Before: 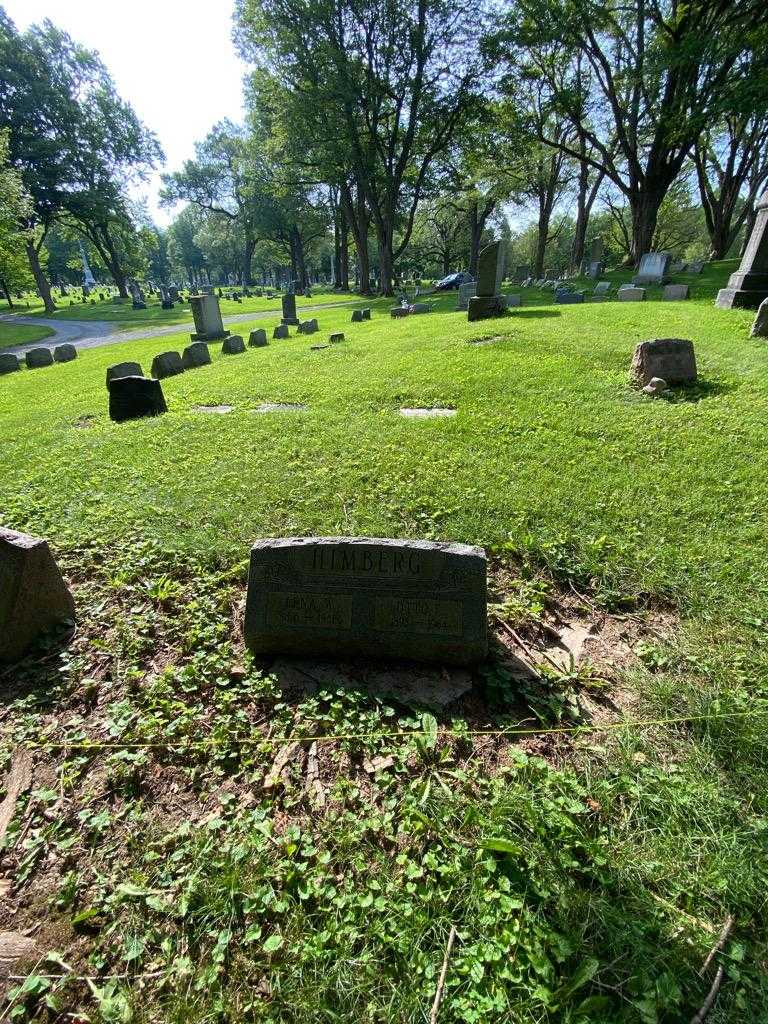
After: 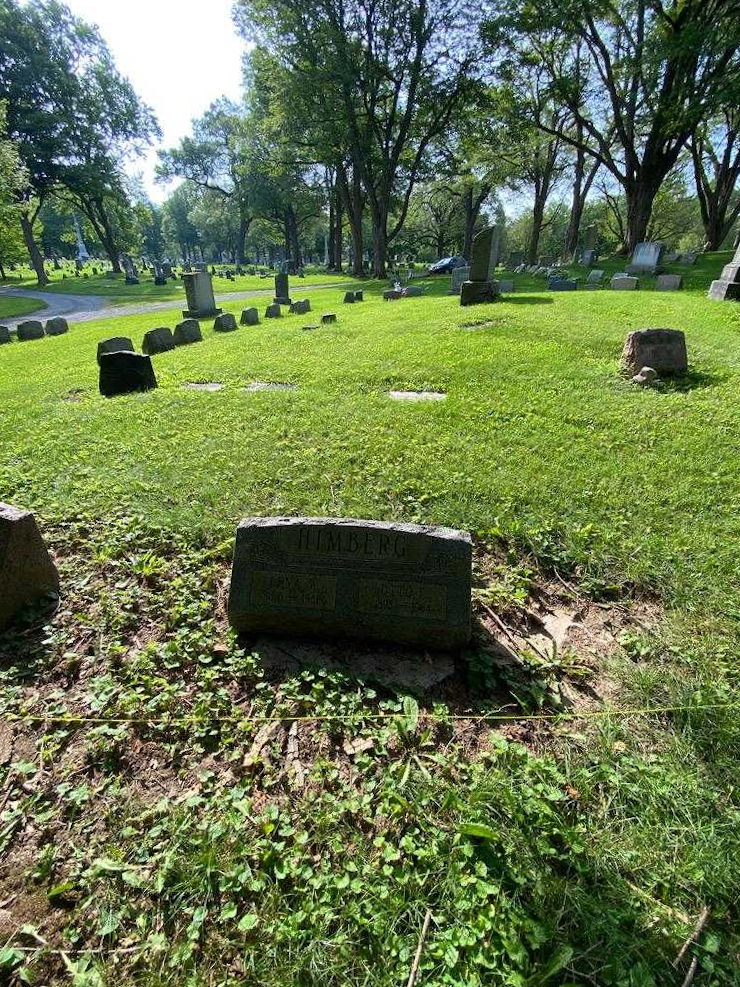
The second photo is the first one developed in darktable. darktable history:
crop and rotate: angle -1.58°
